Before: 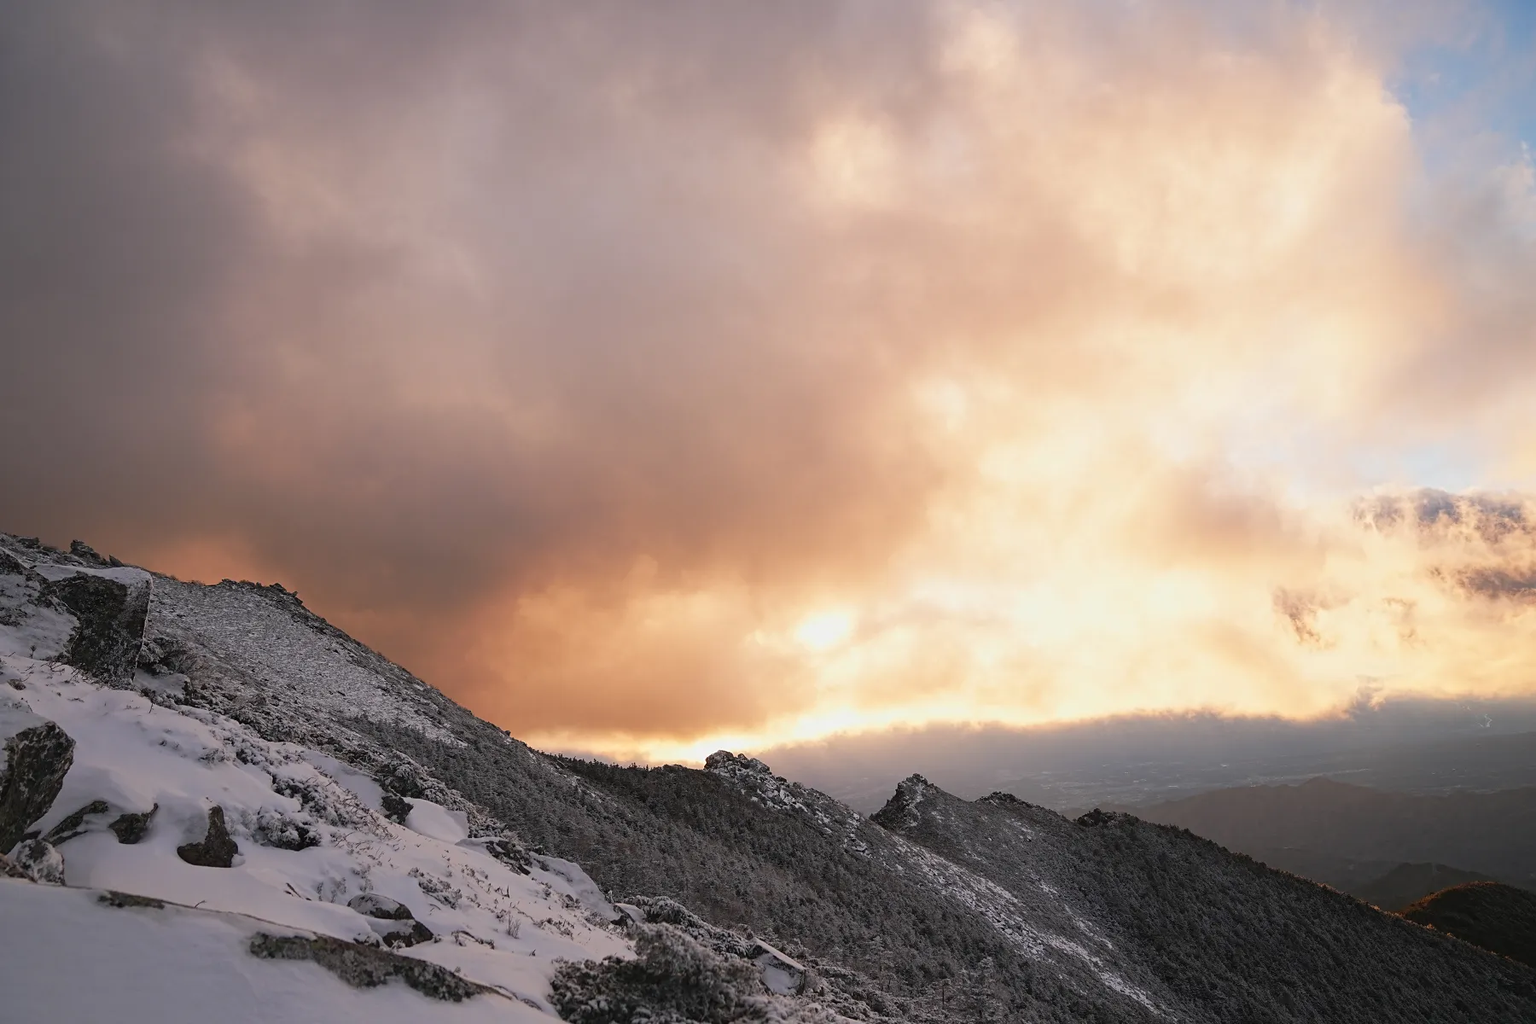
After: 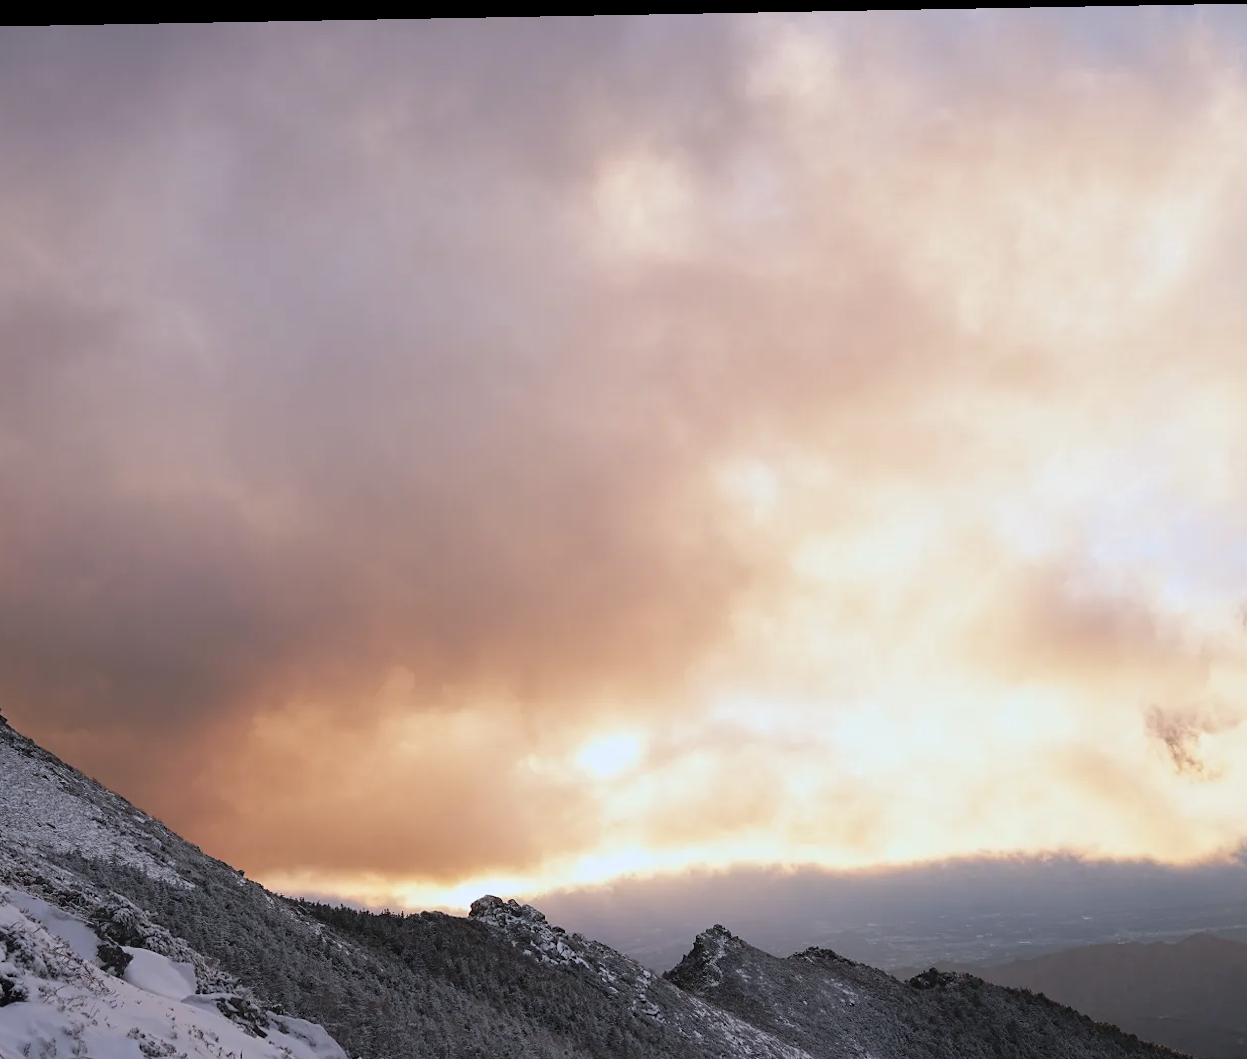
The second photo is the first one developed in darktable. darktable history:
white balance: red 0.954, blue 1.079
crop: left 18.479%, right 12.2%, bottom 13.971%
rotate and perspective: lens shift (horizontal) -0.055, automatic cropping off
